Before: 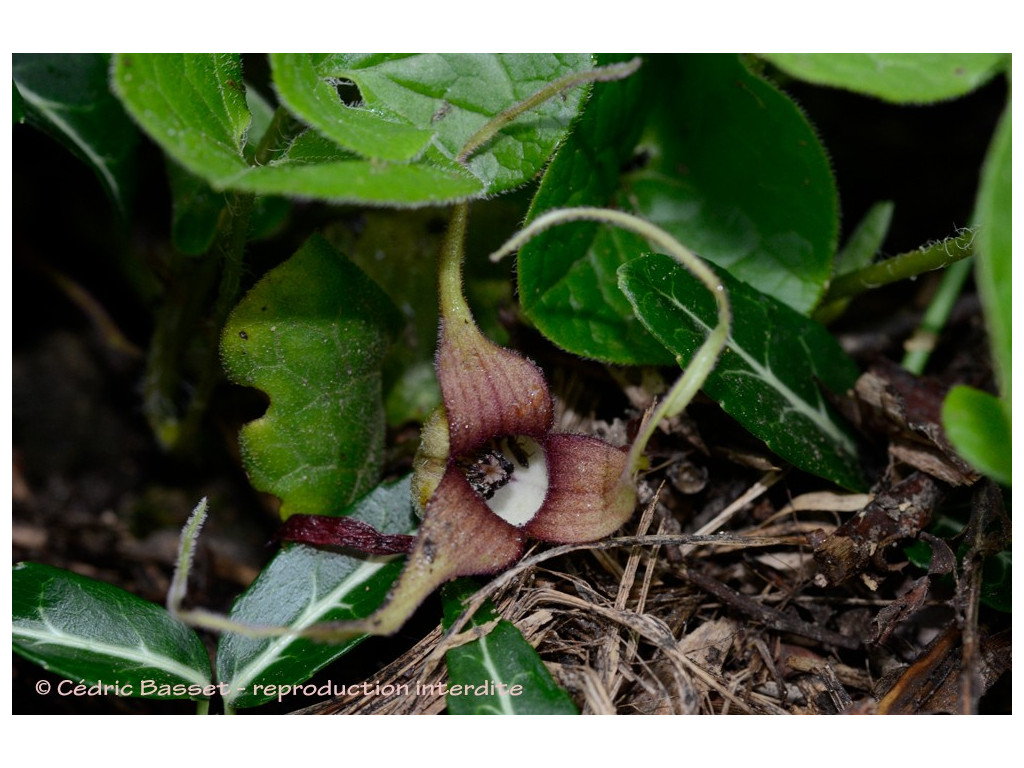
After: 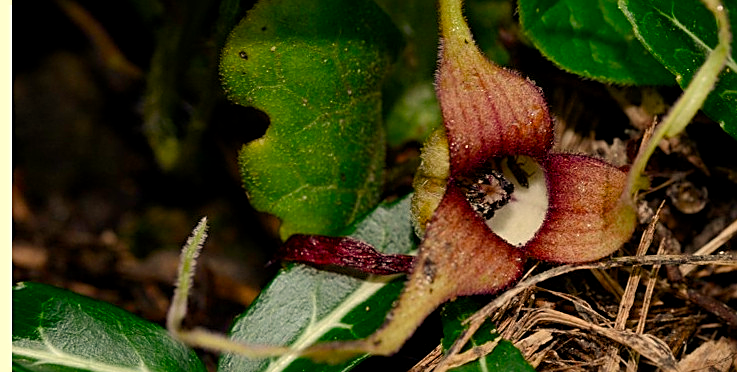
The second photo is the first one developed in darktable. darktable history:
contrast brightness saturation: contrast 0.04, saturation 0.16
exposure: black level correction 0.001, compensate highlight preservation false
crop: top 36.498%, right 27.964%, bottom 14.995%
white balance: red 1.123, blue 0.83
color balance rgb: perceptual saturation grading › global saturation 20%, perceptual saturation grading › highlights -25%, perceptual saturation grading › shadows 25%
sharpen: on, module defaults
